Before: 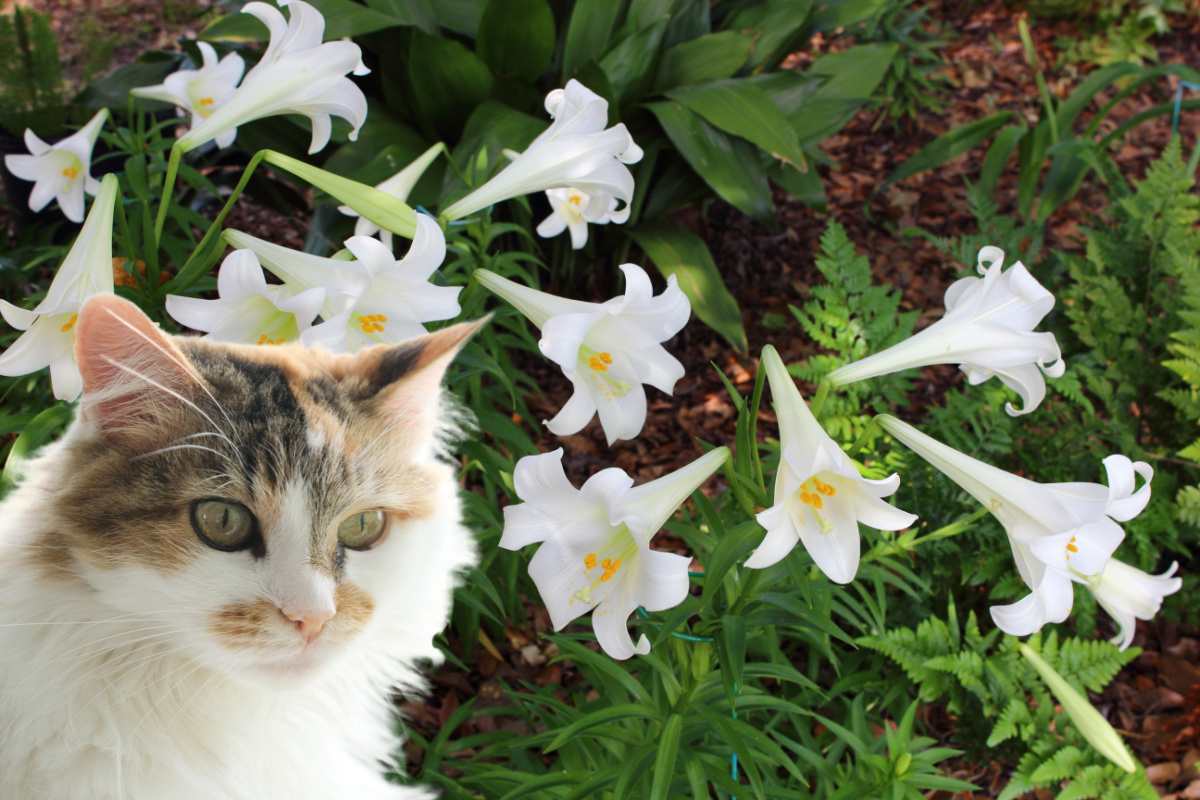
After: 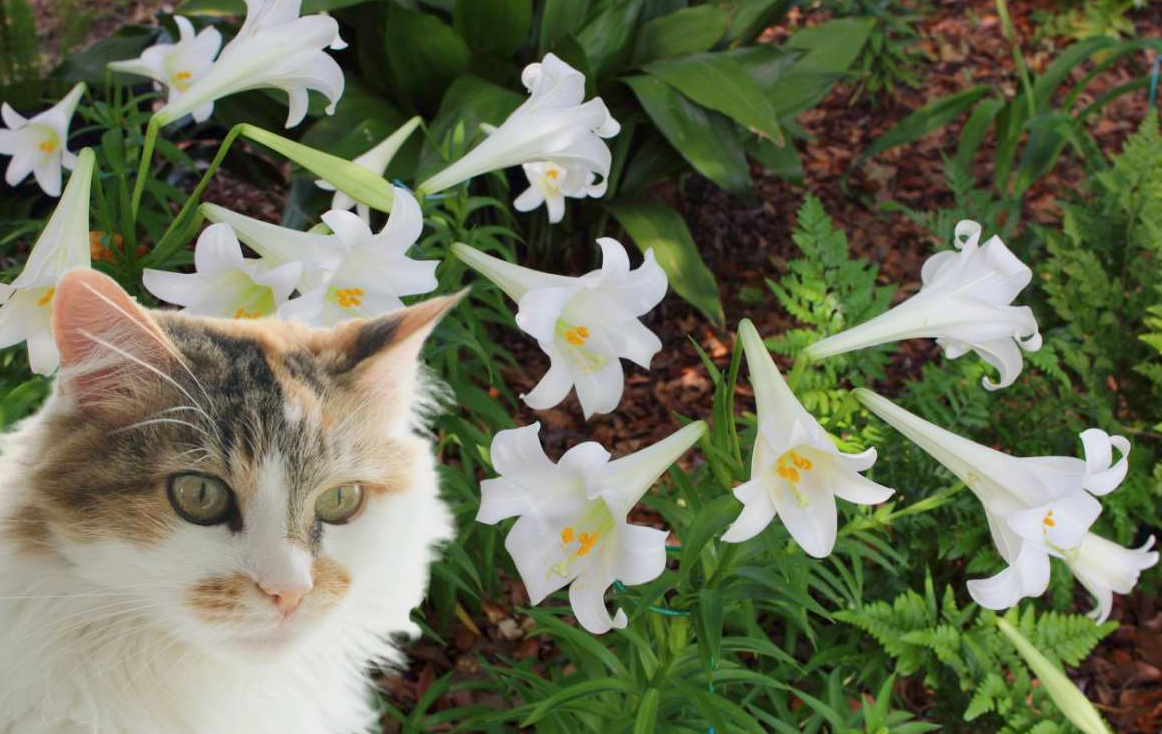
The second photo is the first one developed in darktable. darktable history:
crop: left 1.964%, top 3.251%, right 1.122%, bottom 4.933%
color balance rgb: contrast -10%
